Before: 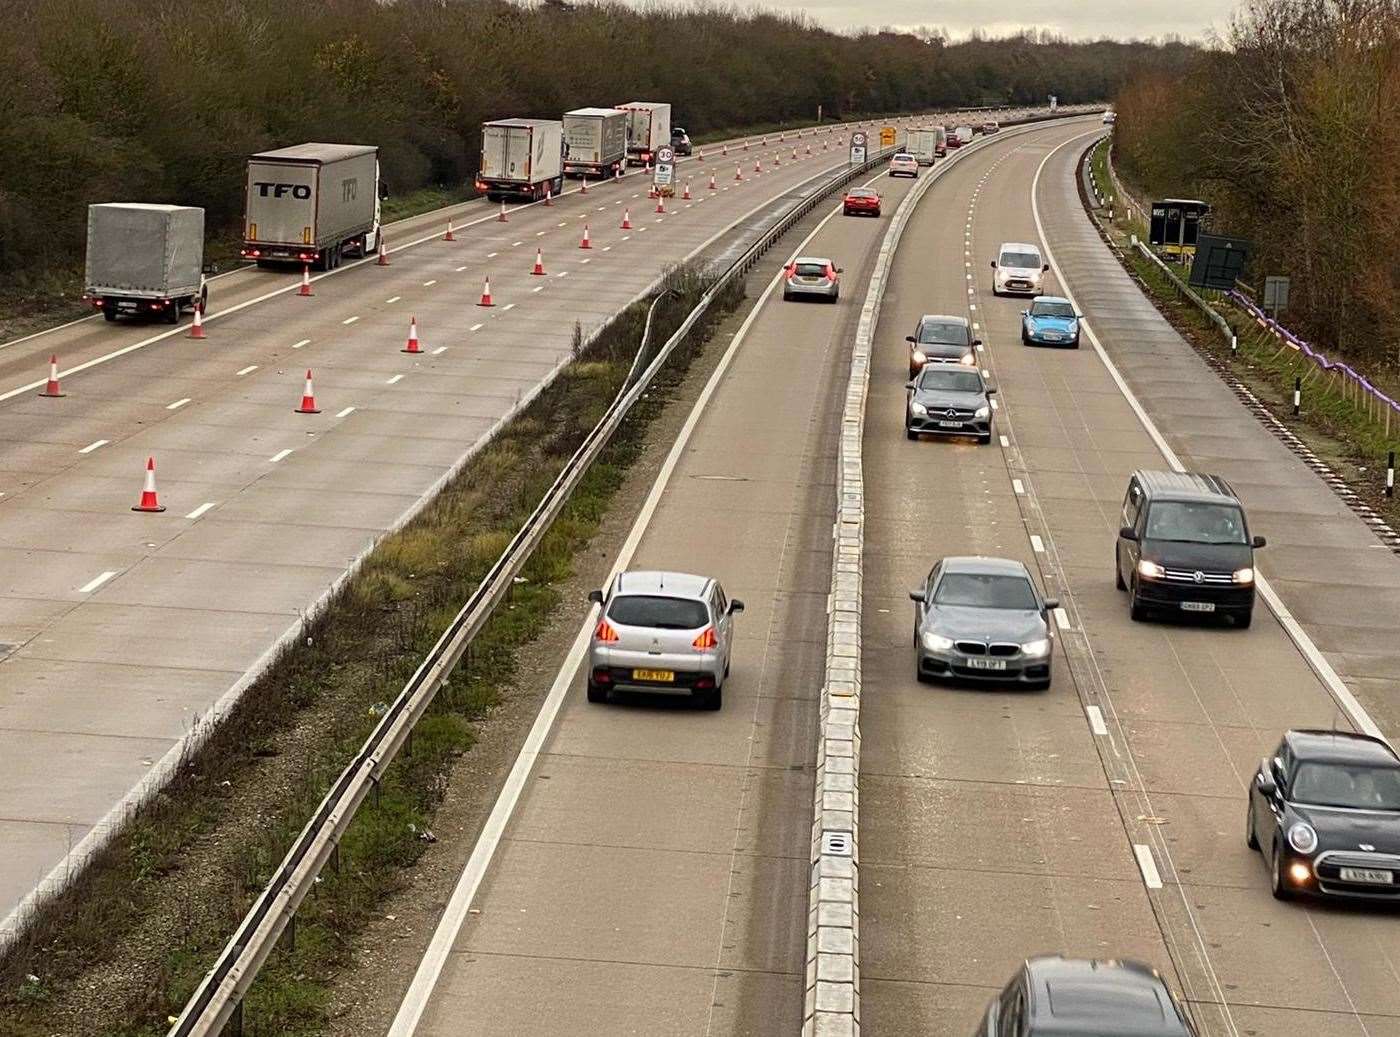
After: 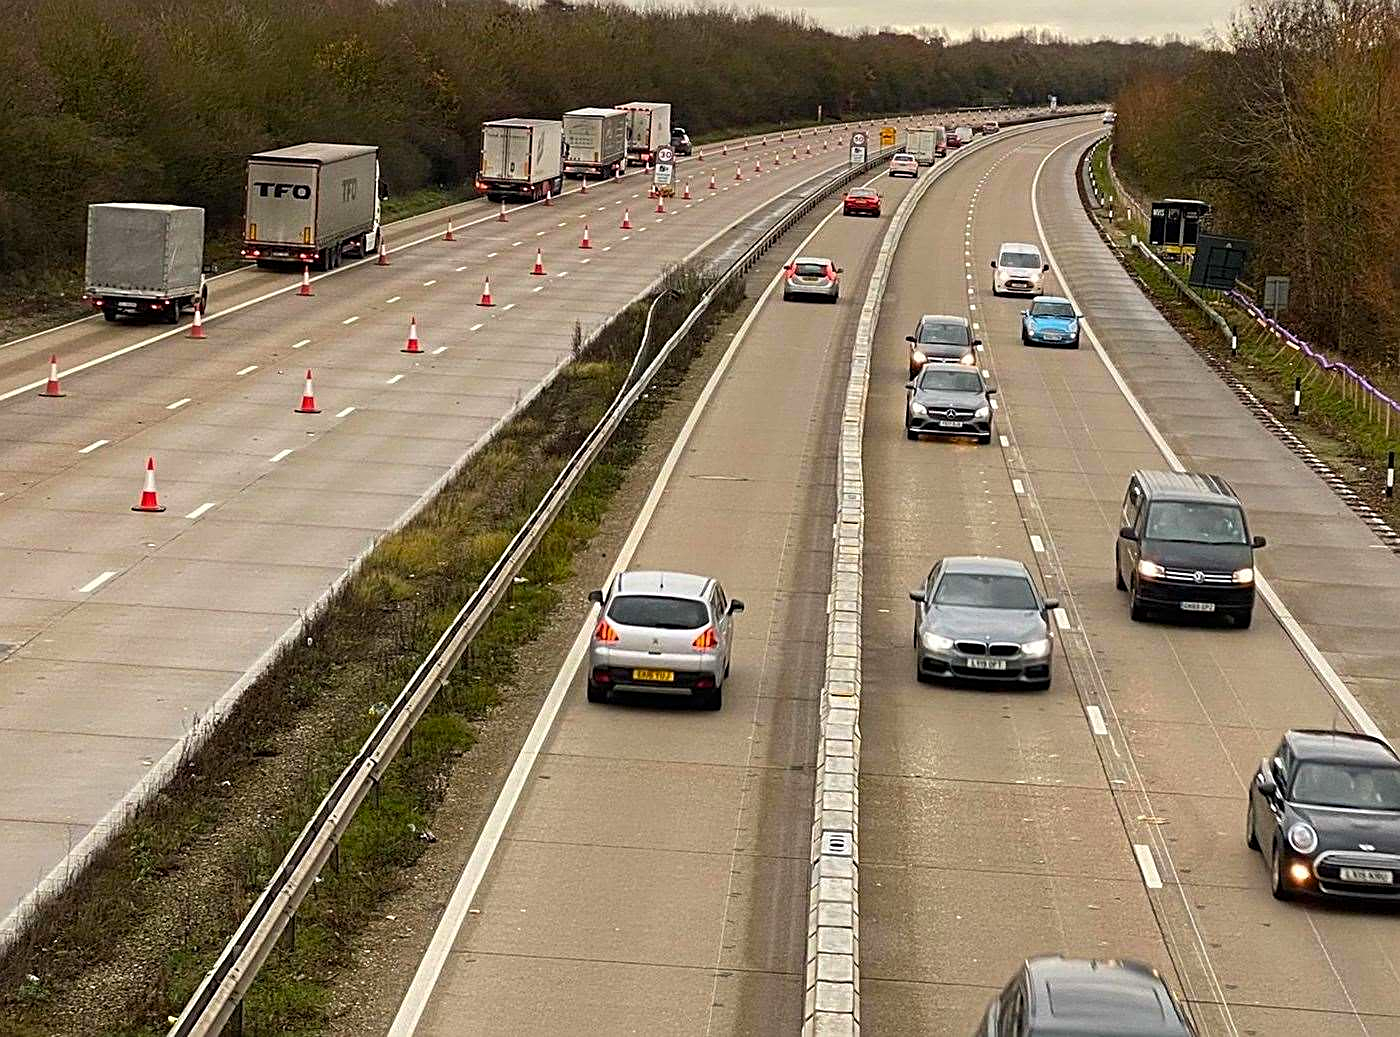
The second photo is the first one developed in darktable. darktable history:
color balance rgb: perceptual saturation grading › global saturation 10.292%, global vibrance 20%
sharpen: on, module defaults
